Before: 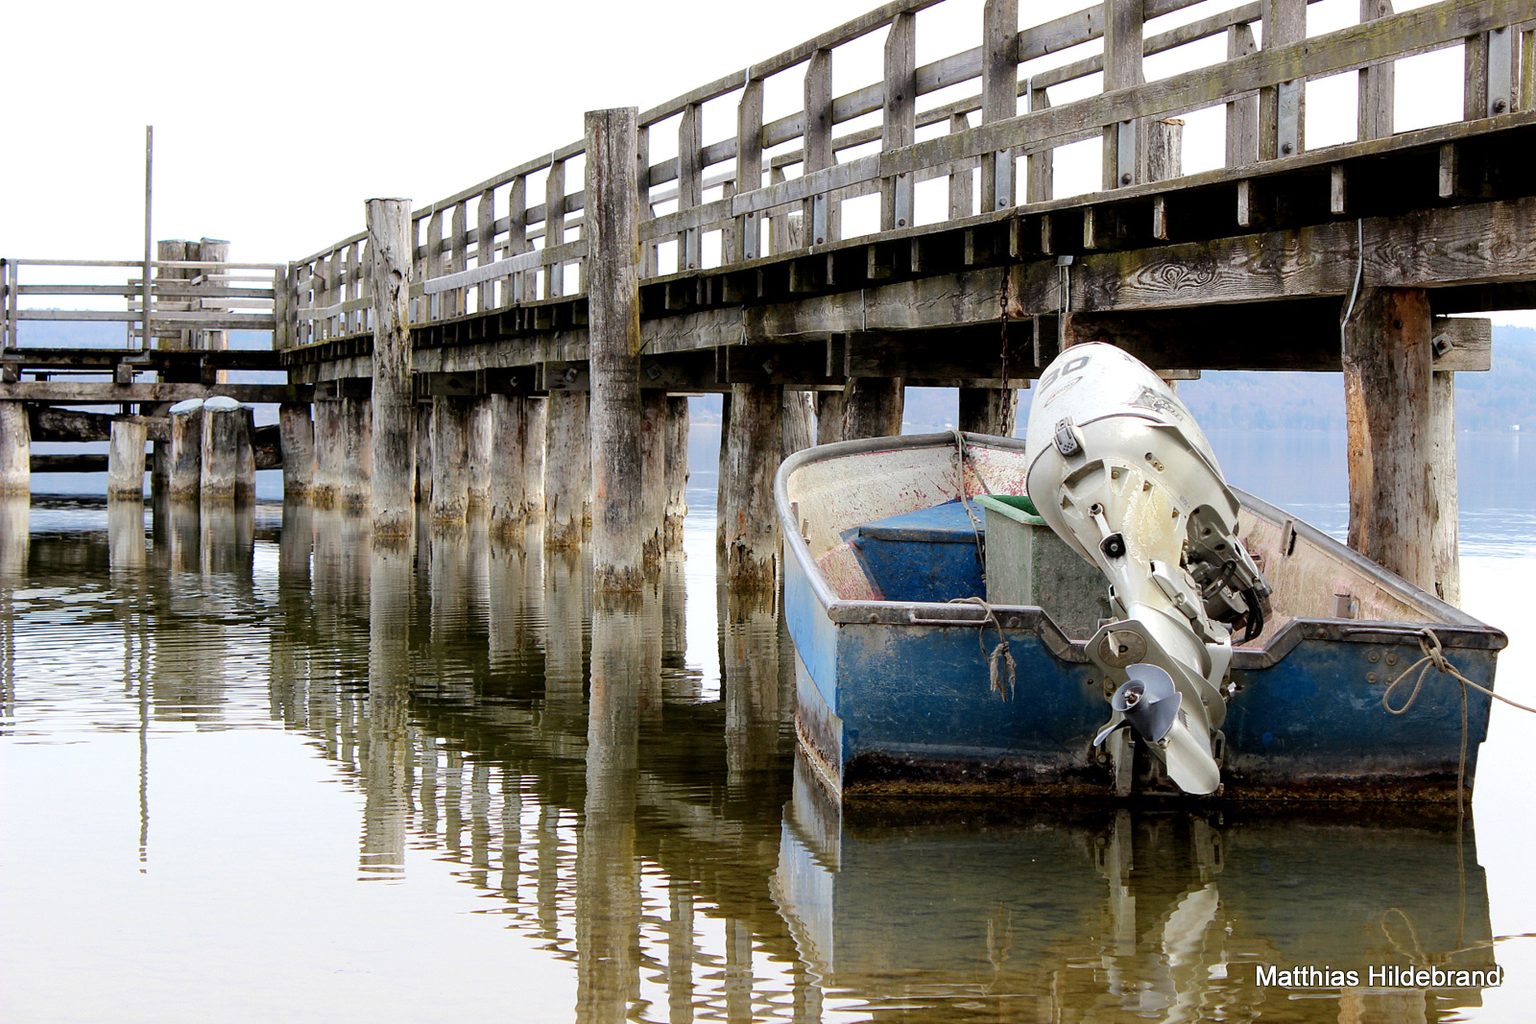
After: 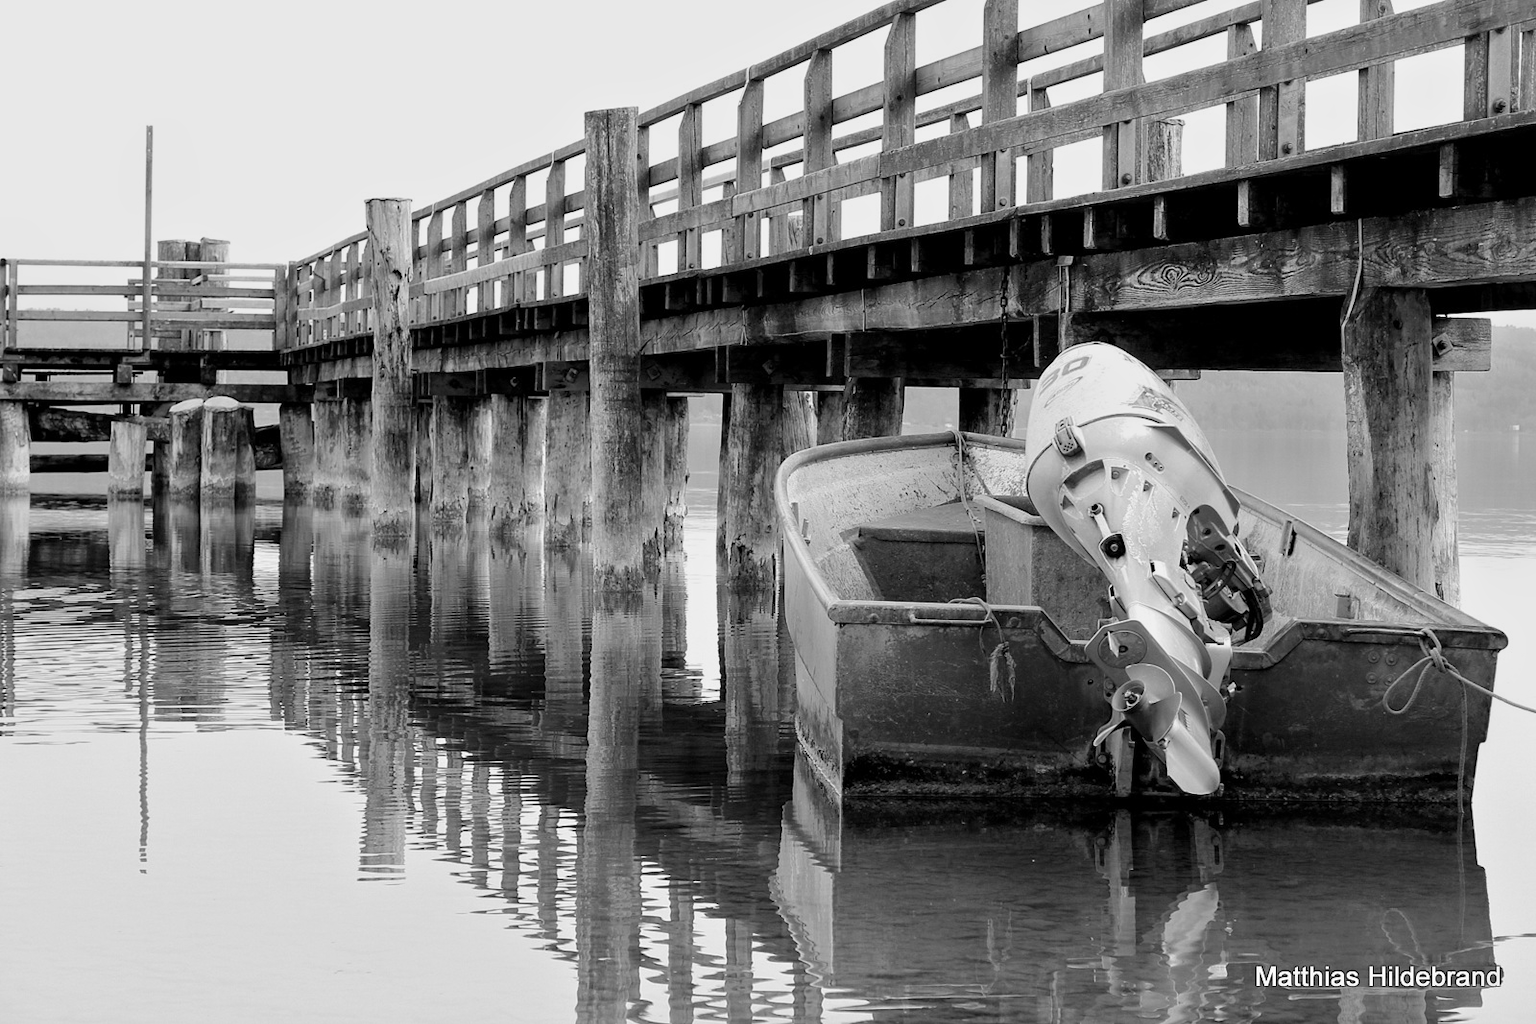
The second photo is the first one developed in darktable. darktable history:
tone equalizer: on, module defaults
rgb levels: mode RGB, independent channels, levels [[0, 0.474, 1], [0, 0.5, 1], [0, 0.5, 1]]
monochrome: a 26.22, b 42.67, size 0.8
